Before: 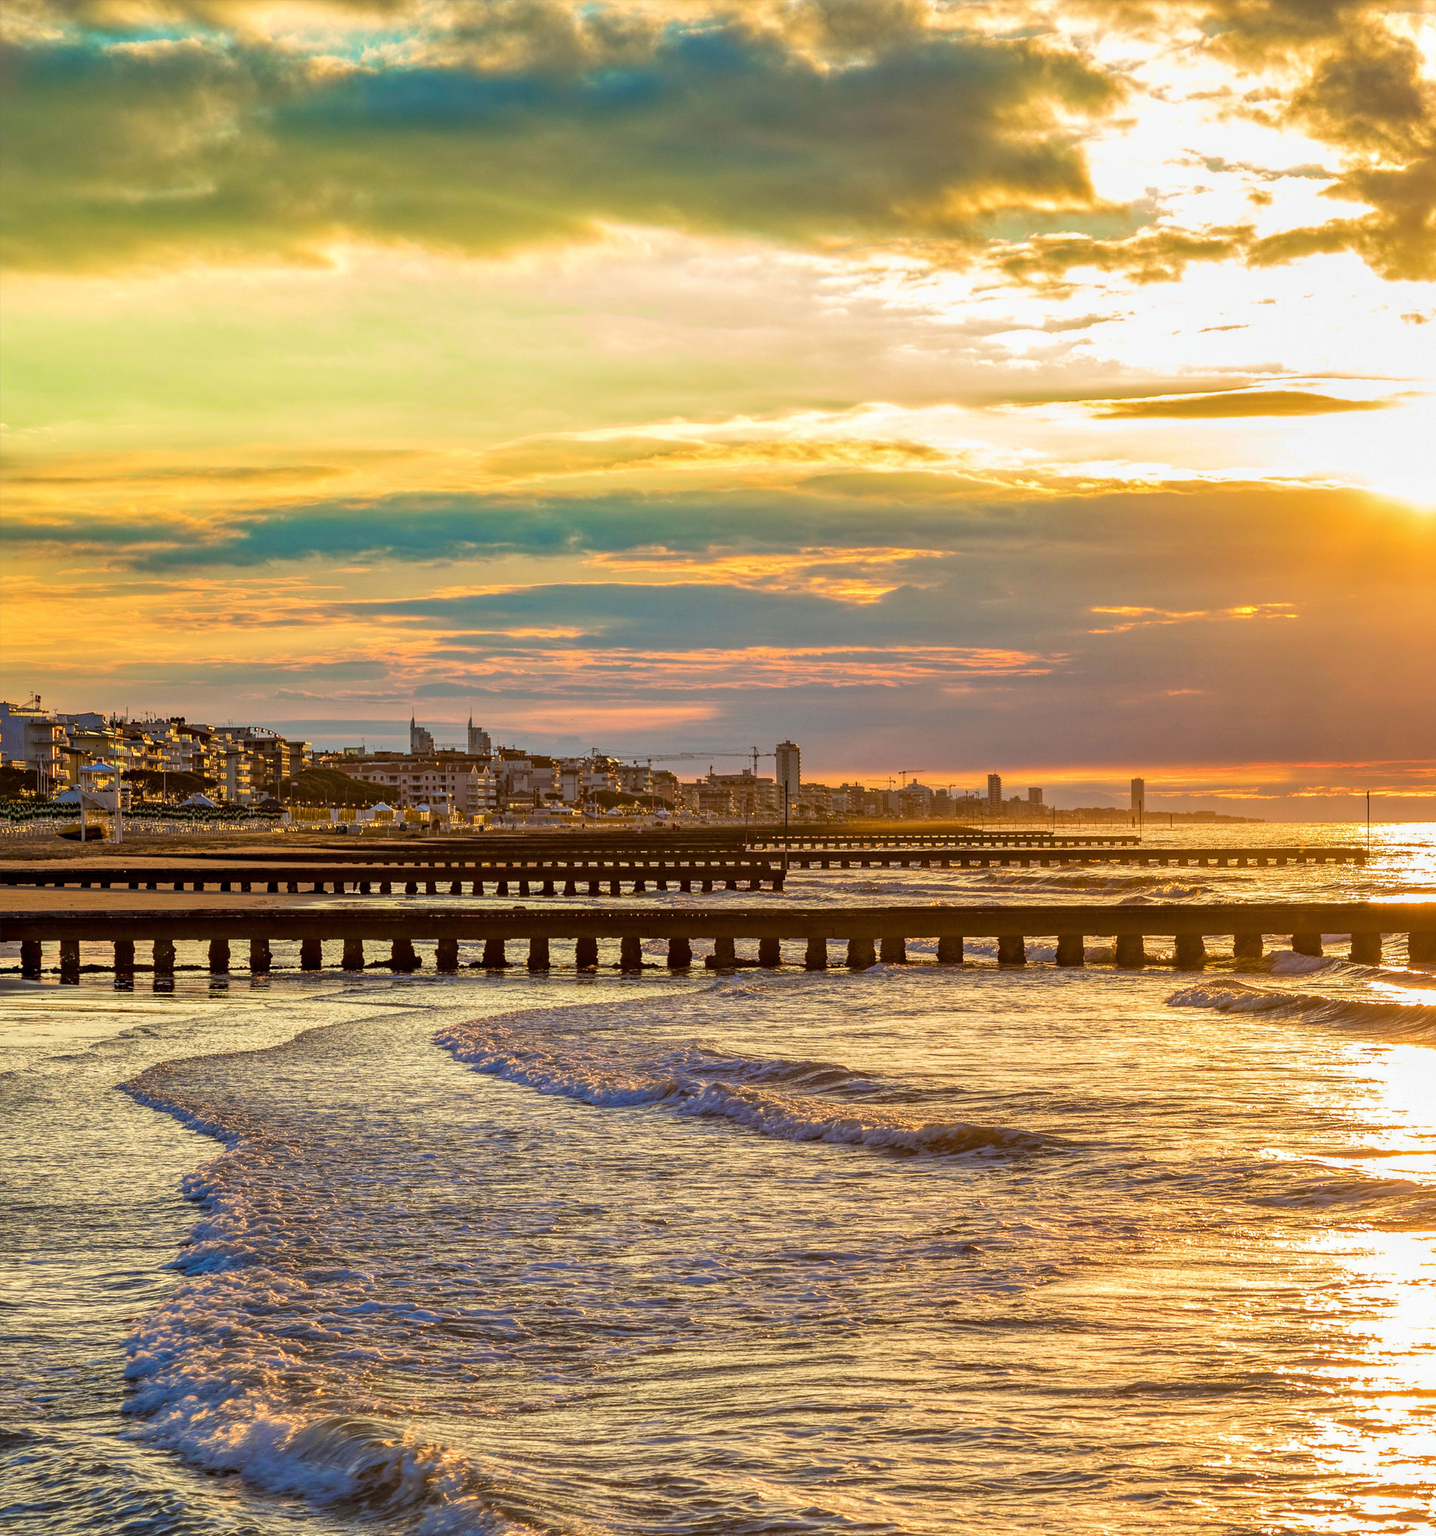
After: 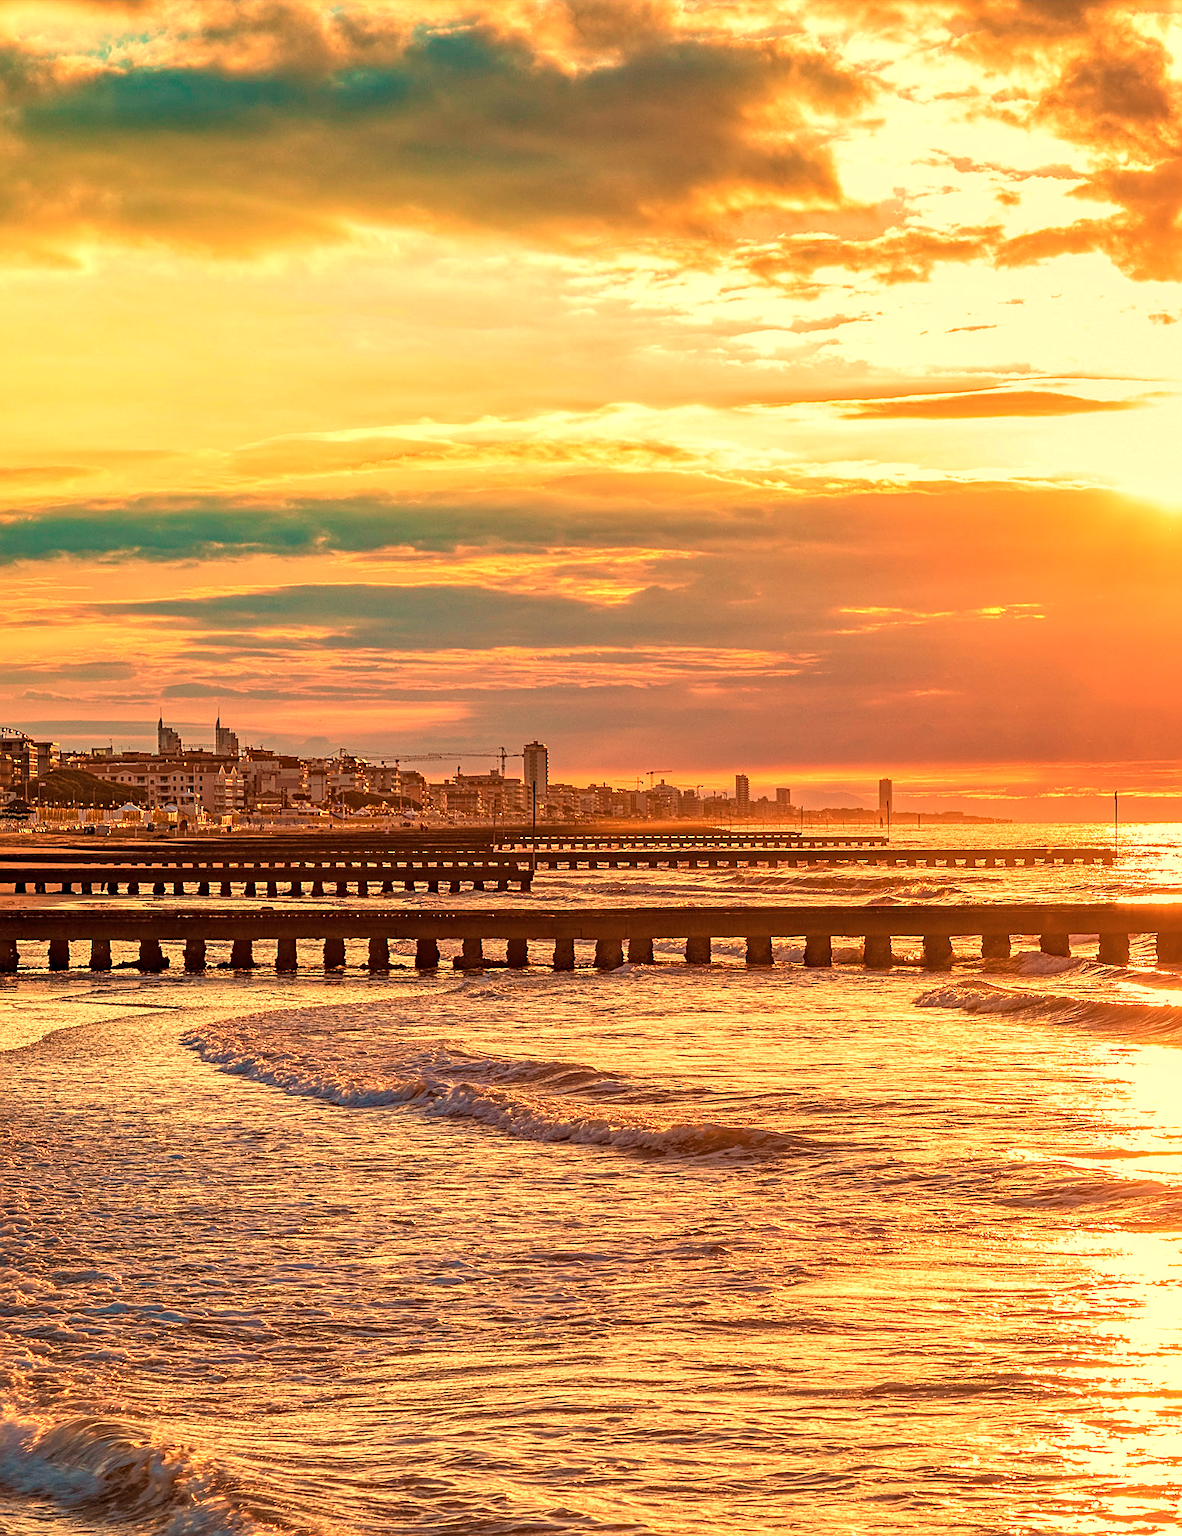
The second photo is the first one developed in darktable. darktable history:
color correction: highlights a* -10.04, highlights b* -10.37
crop: left 17.582%, bottom 0.031%
rotate and perspective: crop left 0, crop top 0
white balance: red 1.467, blue 0.684
sharpen: on, module defaults
haze removal: compatibility mode true, adaptive false
